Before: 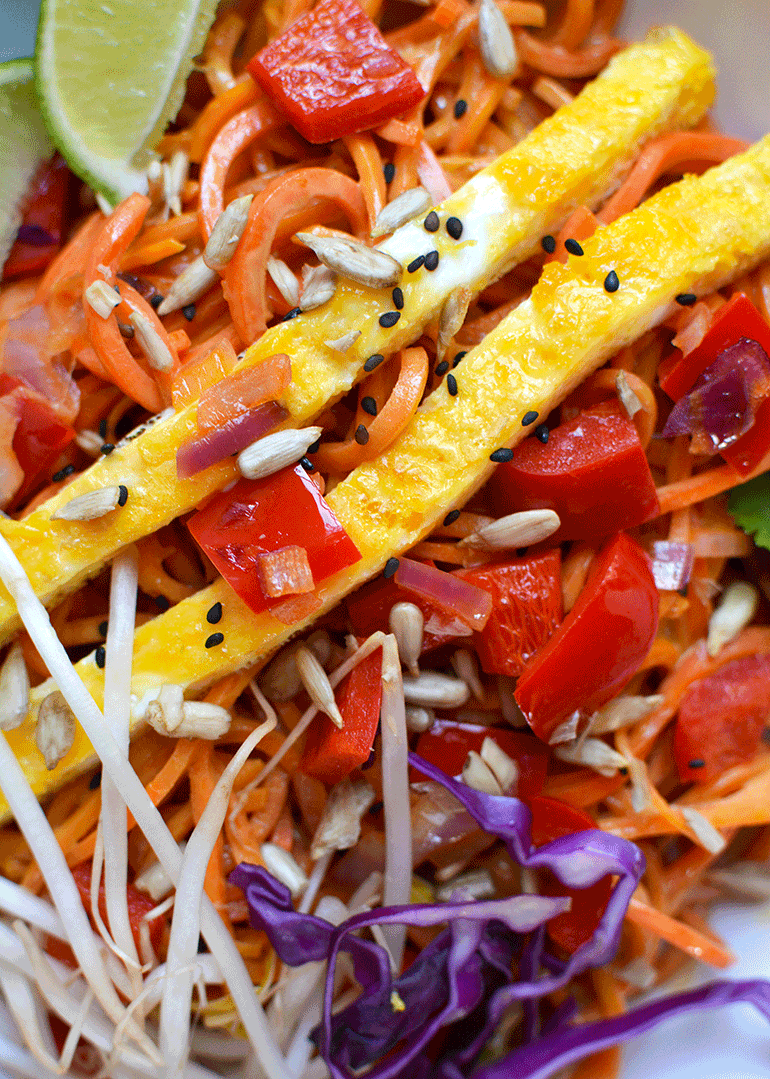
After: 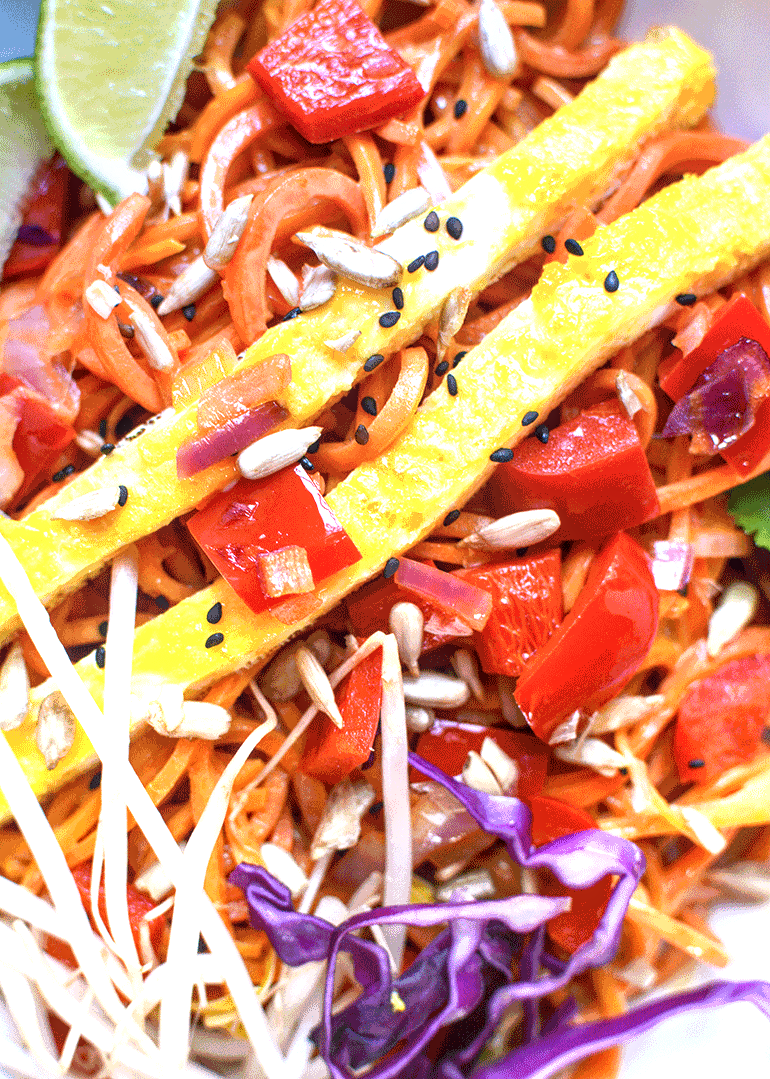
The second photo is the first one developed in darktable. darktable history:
local contrast: on, module defaults
contrast brightness saturation: saturation -0.05
exposure: black level correction 0, exposure 1.45 EV, compensate exposure bias true, compensate highlight preservation false
graduated density: hue 238.83°, saturation 50%
